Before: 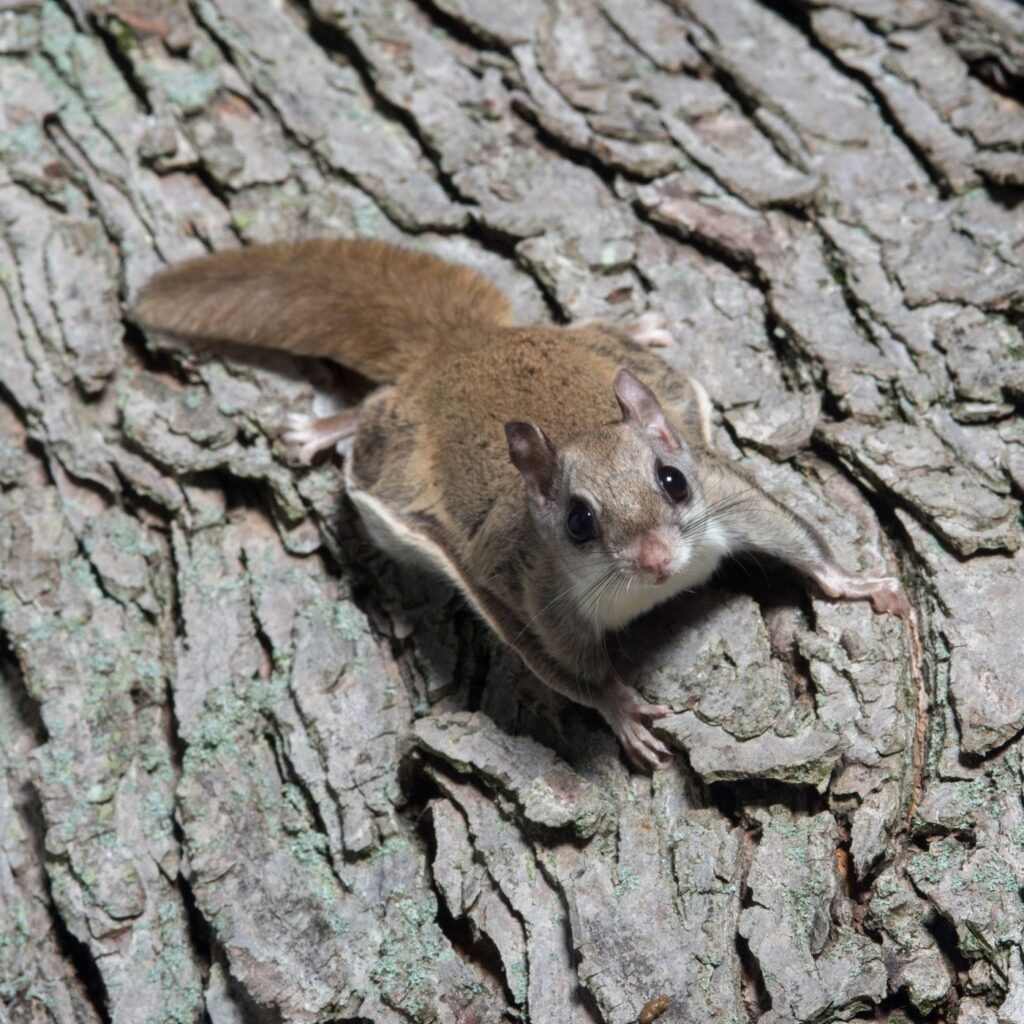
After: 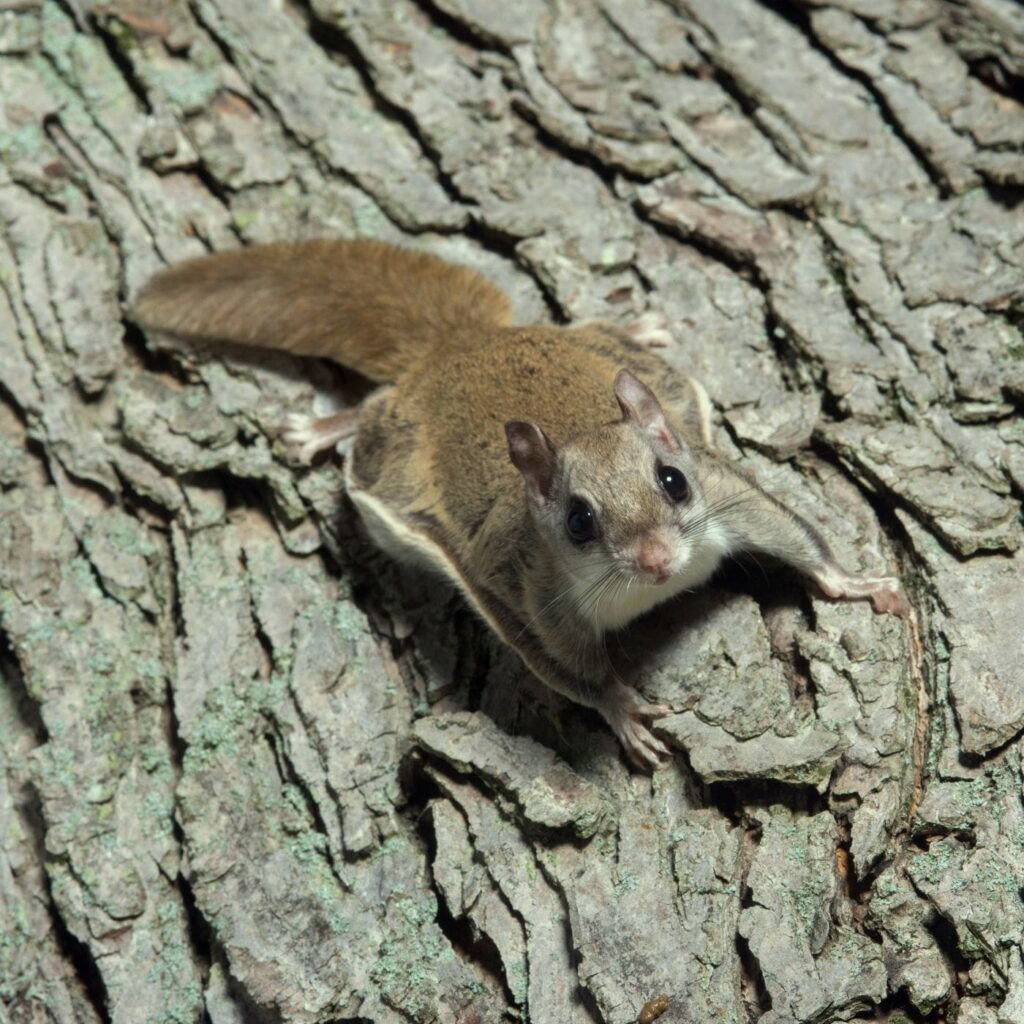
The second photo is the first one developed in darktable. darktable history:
color correction: highlights a* -5.76, highlights b* 11.02
